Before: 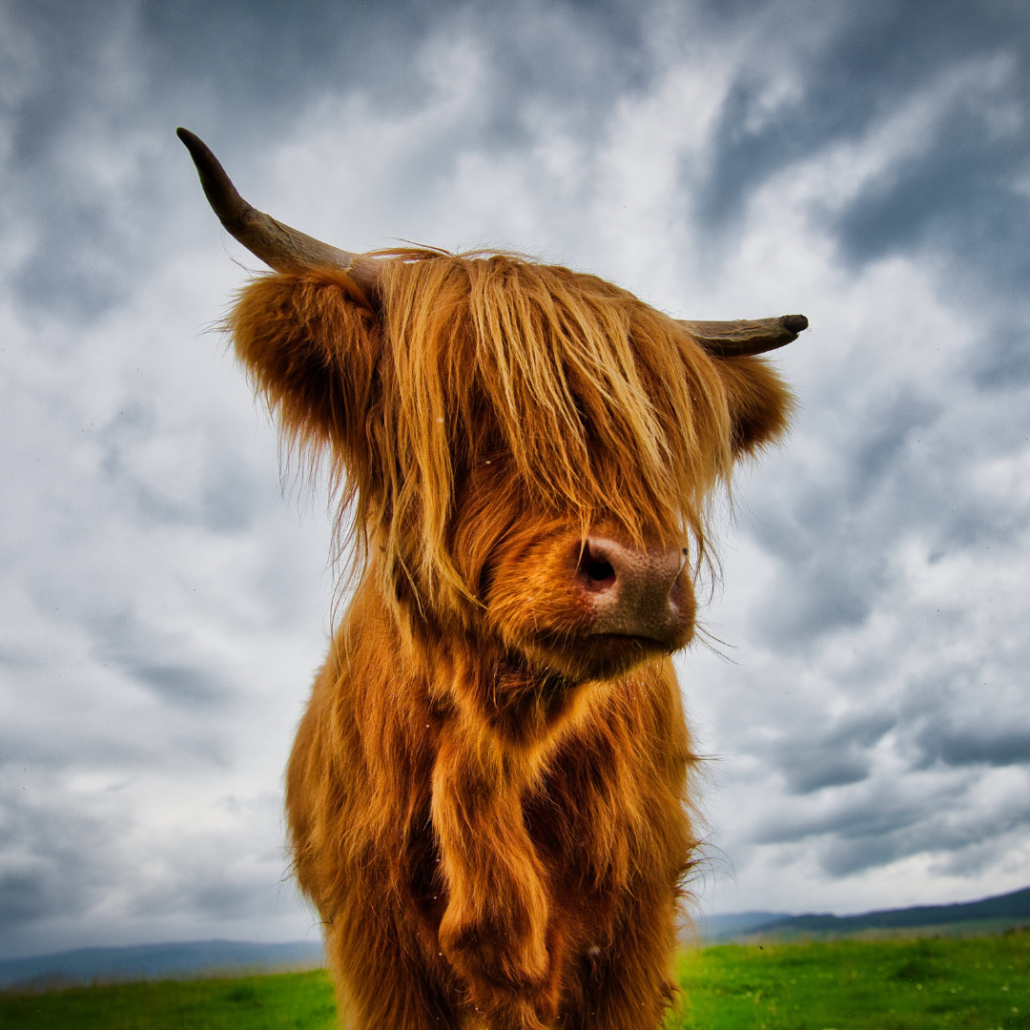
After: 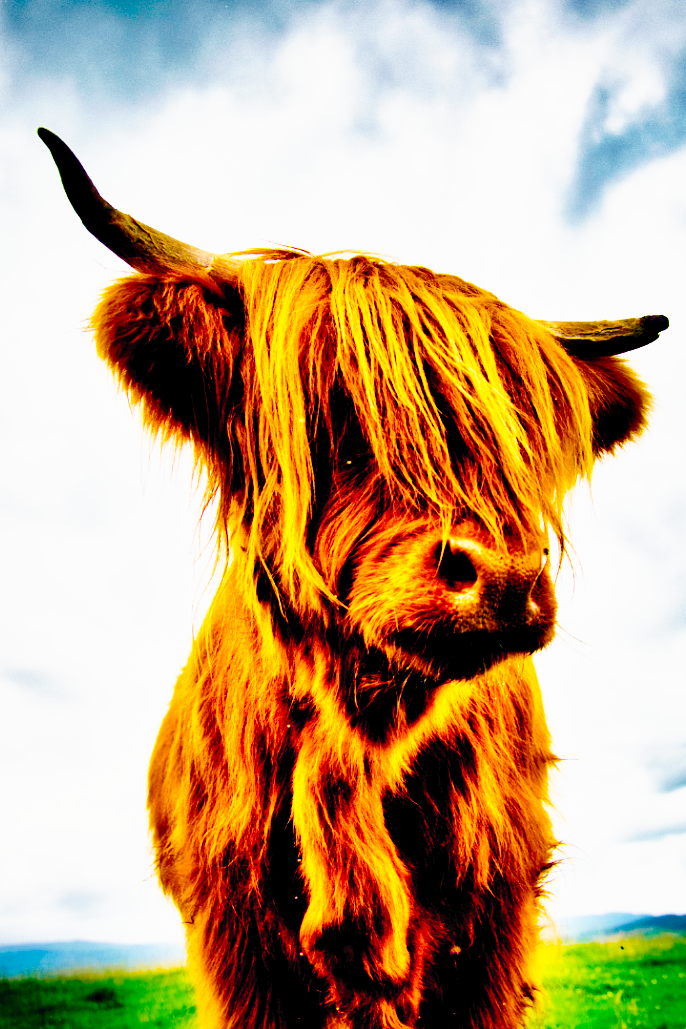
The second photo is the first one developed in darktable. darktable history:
color balance rgb: linear chroma grading › global chroma 15%, perceptual saturation grading › global saturation 30%
shadows and highlights: shadows 25, highlights -48, soften with gaussian
base curve: curves: ch0 [(0, 0) (0, 0.001) (0.001, 0.001) (0.004, 0.002) (0.007, 0.004) (0.015, 0.013) (0.033, 0.045) (0.052, 0.096) (0.075, 0.17) (0.099, 0.241) (0.163, 0.42) (0.219, 0.55) (0.259, 0.616) (0.327, 0.722) (0.365, 0.765) (0.522, 0.873) (0.547, 0.881) (0.689, 0.919) (0.826, 0.952) (1, 1)], preserve colors none
color balance: lift [0.975, 0.993, 1, 1.015], gamma [1.1, 1, 1, 0.945], gain [1, 1.04, 1, 0.95]
tone curve: curves: ch0 [(0, 0) (0.003, 0.025) (0.011, 0.025) (0.025, 0.029) (0.044, 0.035) (0.069, 0.053) (0.1, 0.083) (0.136, 0.118) (0.177, 0.163) (0.224, 0.22) (0.277, 0.295) (0.335, 0.371) (0.399, 0.444) (0.468, 0.524) (0.543, 0.618) (0.623, 0.702) (0.709, 0.79) (0.801, 0.89) (0.898, 0.973) (1, 1)], preserve colors none
crop and rotate: left 13.537%, right 19.796%
